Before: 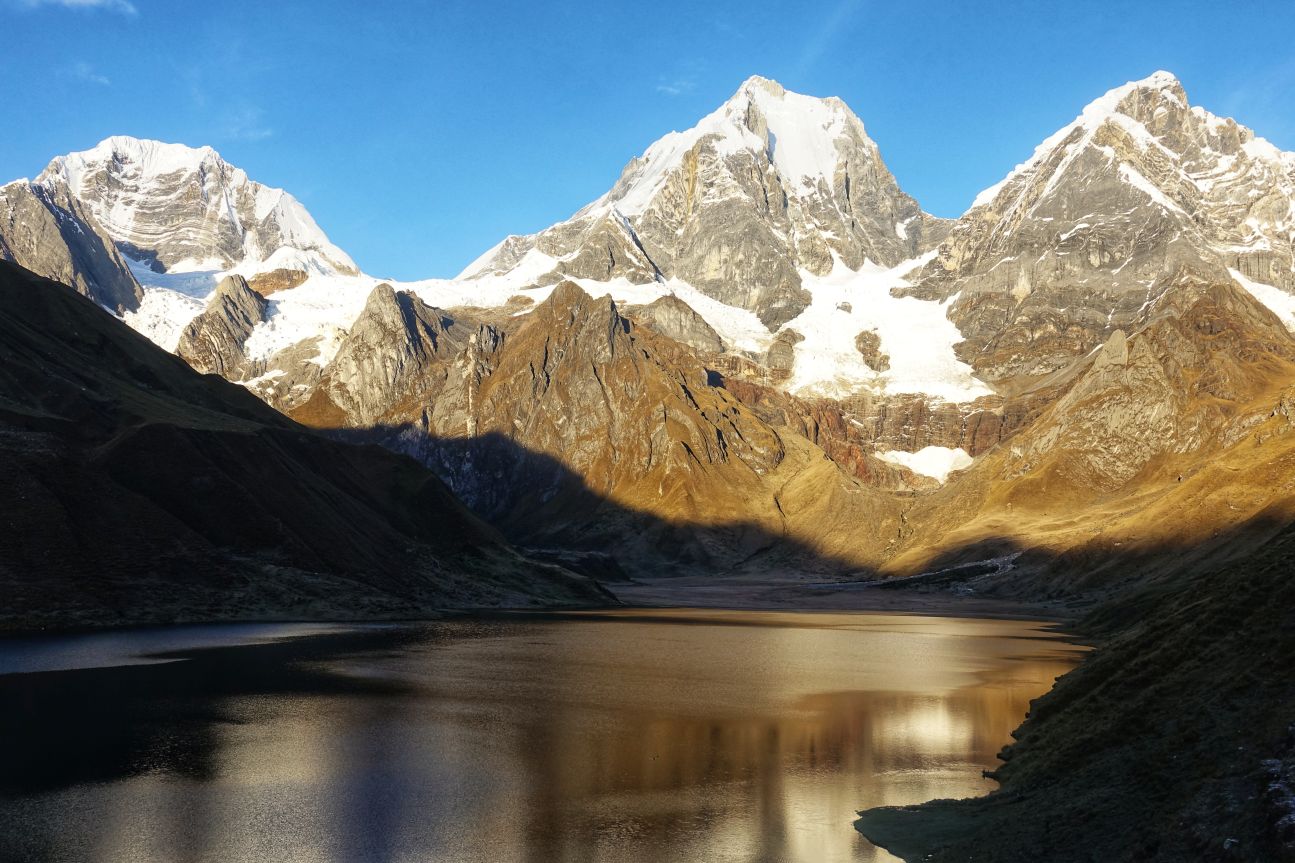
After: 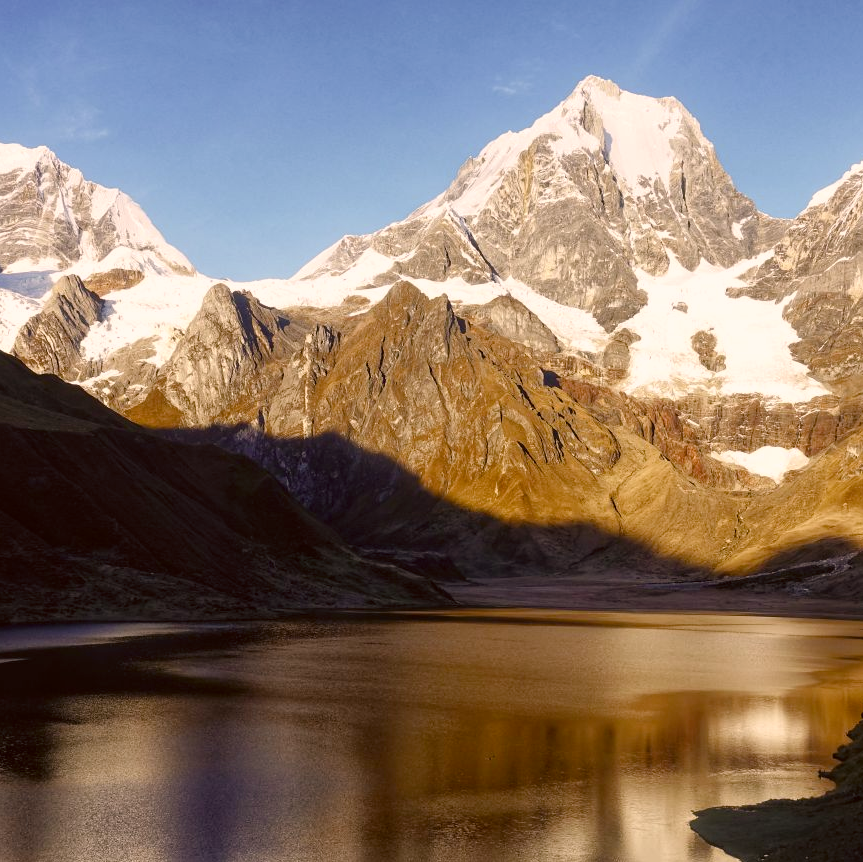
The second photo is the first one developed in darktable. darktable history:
color balance rgb: perceptual saturation grading › global saturation 20%, perceptual saturation grading › highlights -25%, perceptual saturation grading › shadows 50%
color correction: highlights a* 10.21, highlights b* 9.79, shadows a* 8.61, shadows b* 7.88, saturation 0.8
crop and rotate: left 12.673%, right 20.66%
